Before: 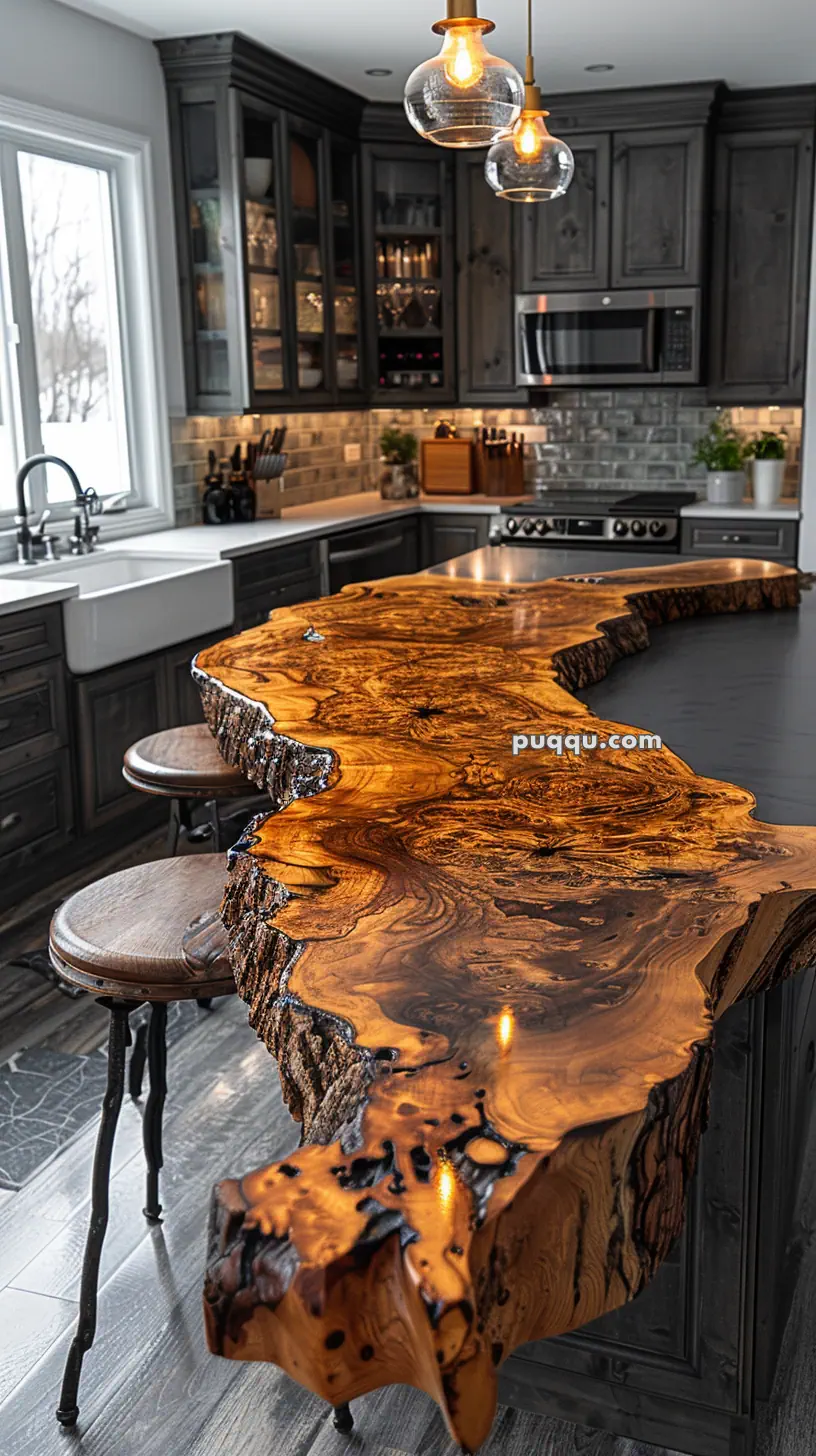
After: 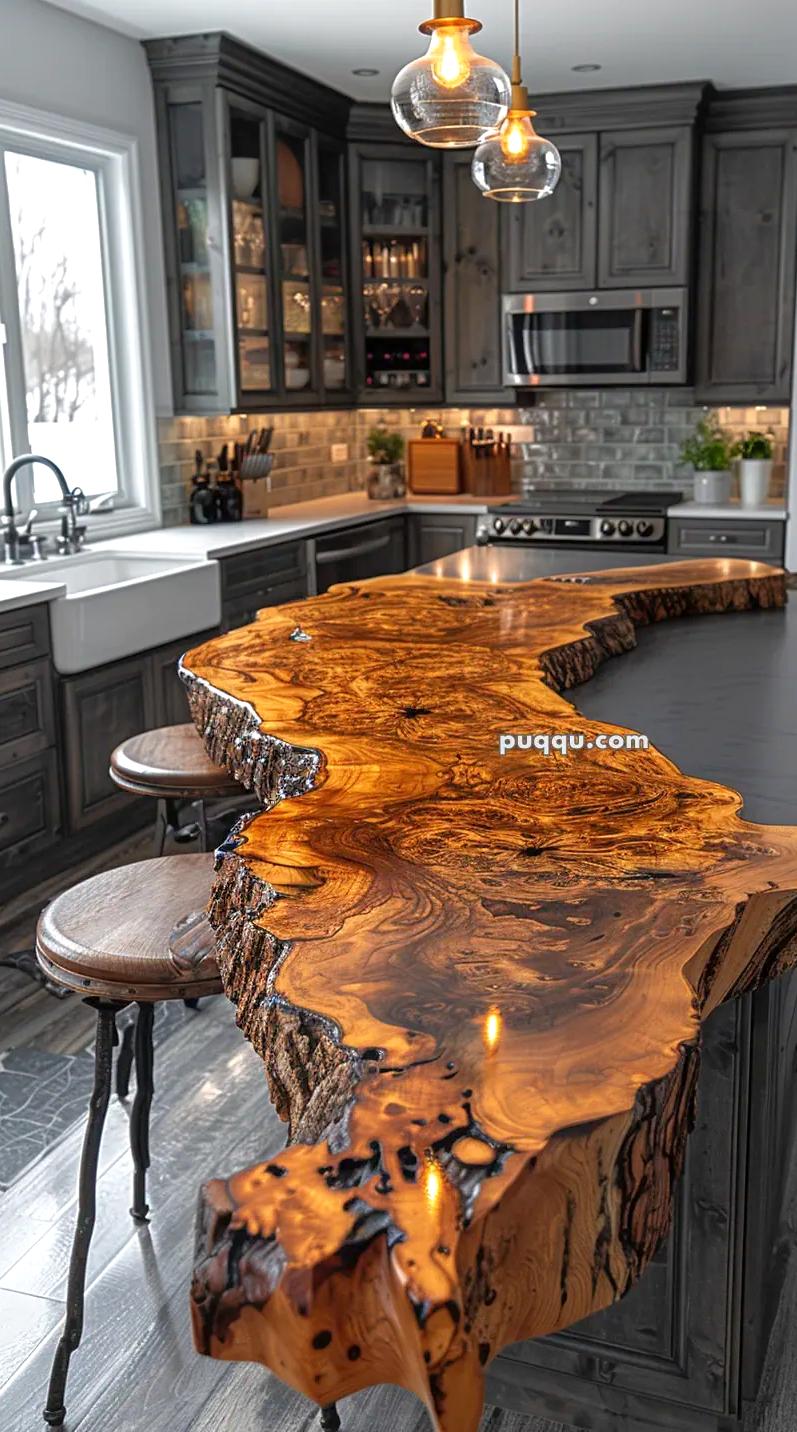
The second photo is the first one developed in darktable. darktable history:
crop and rotate: left 1.694%, right 0.576%, bottom 1.582%
tone equalizer: -8 EV 0.276 EV, -7 EV 0.412 EV, -6 EV 0.438 EV, -5 EV 0.241 EV, -3 EV -0.26 EV, -2 EV -0.393 EV, -1 EV -0.44 EV, +0 EV -0.273 EV, edges refinement/feathering 500, mask exposure compensation -1.57 EV, preserve details no
exposure: exposure 0.568 EV, compensate exposure bias true, compensate highlight preservation false
